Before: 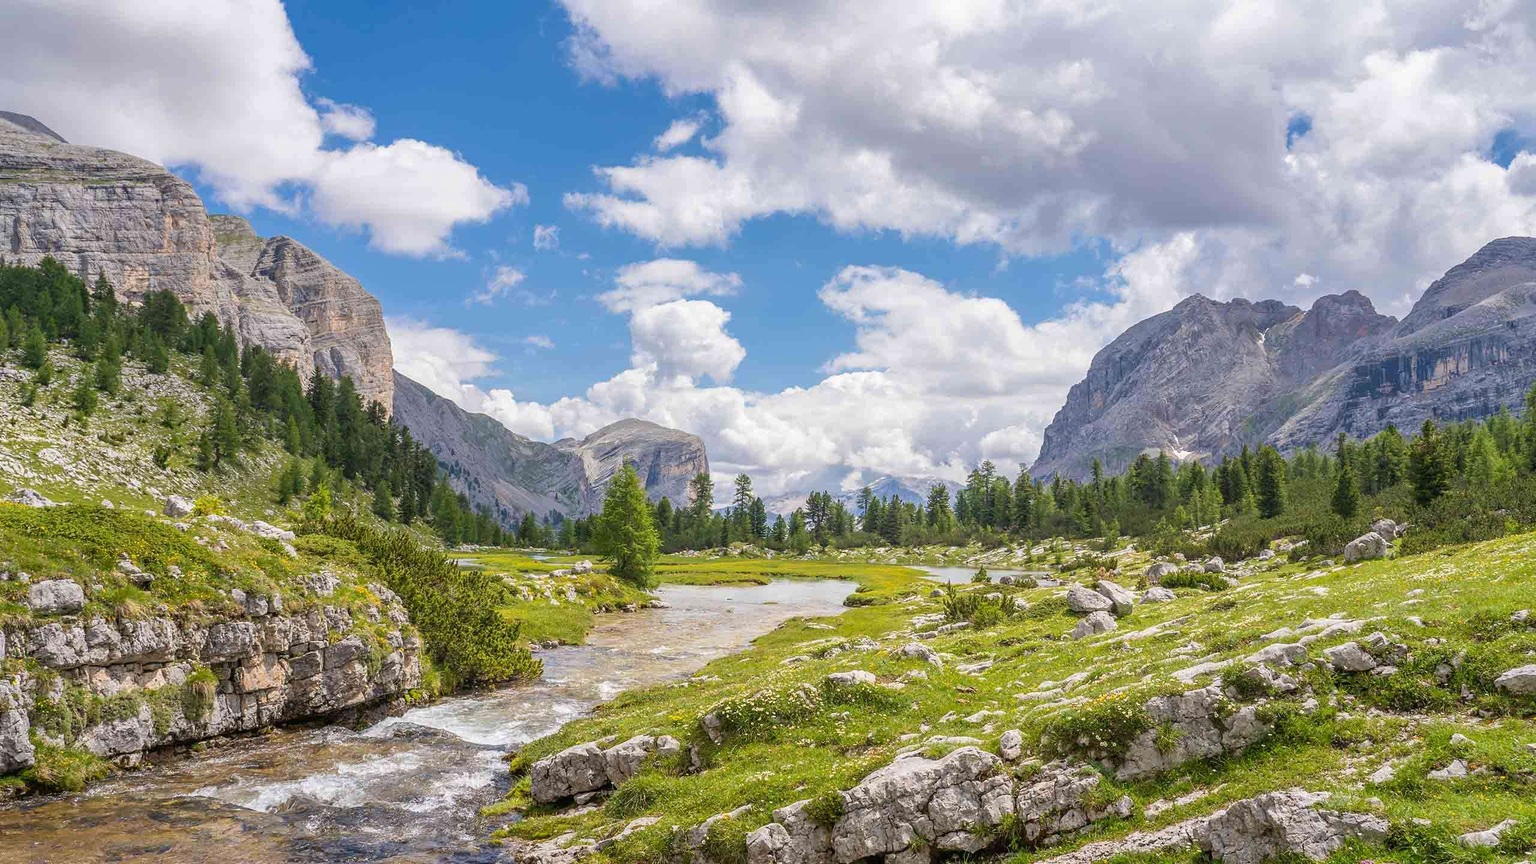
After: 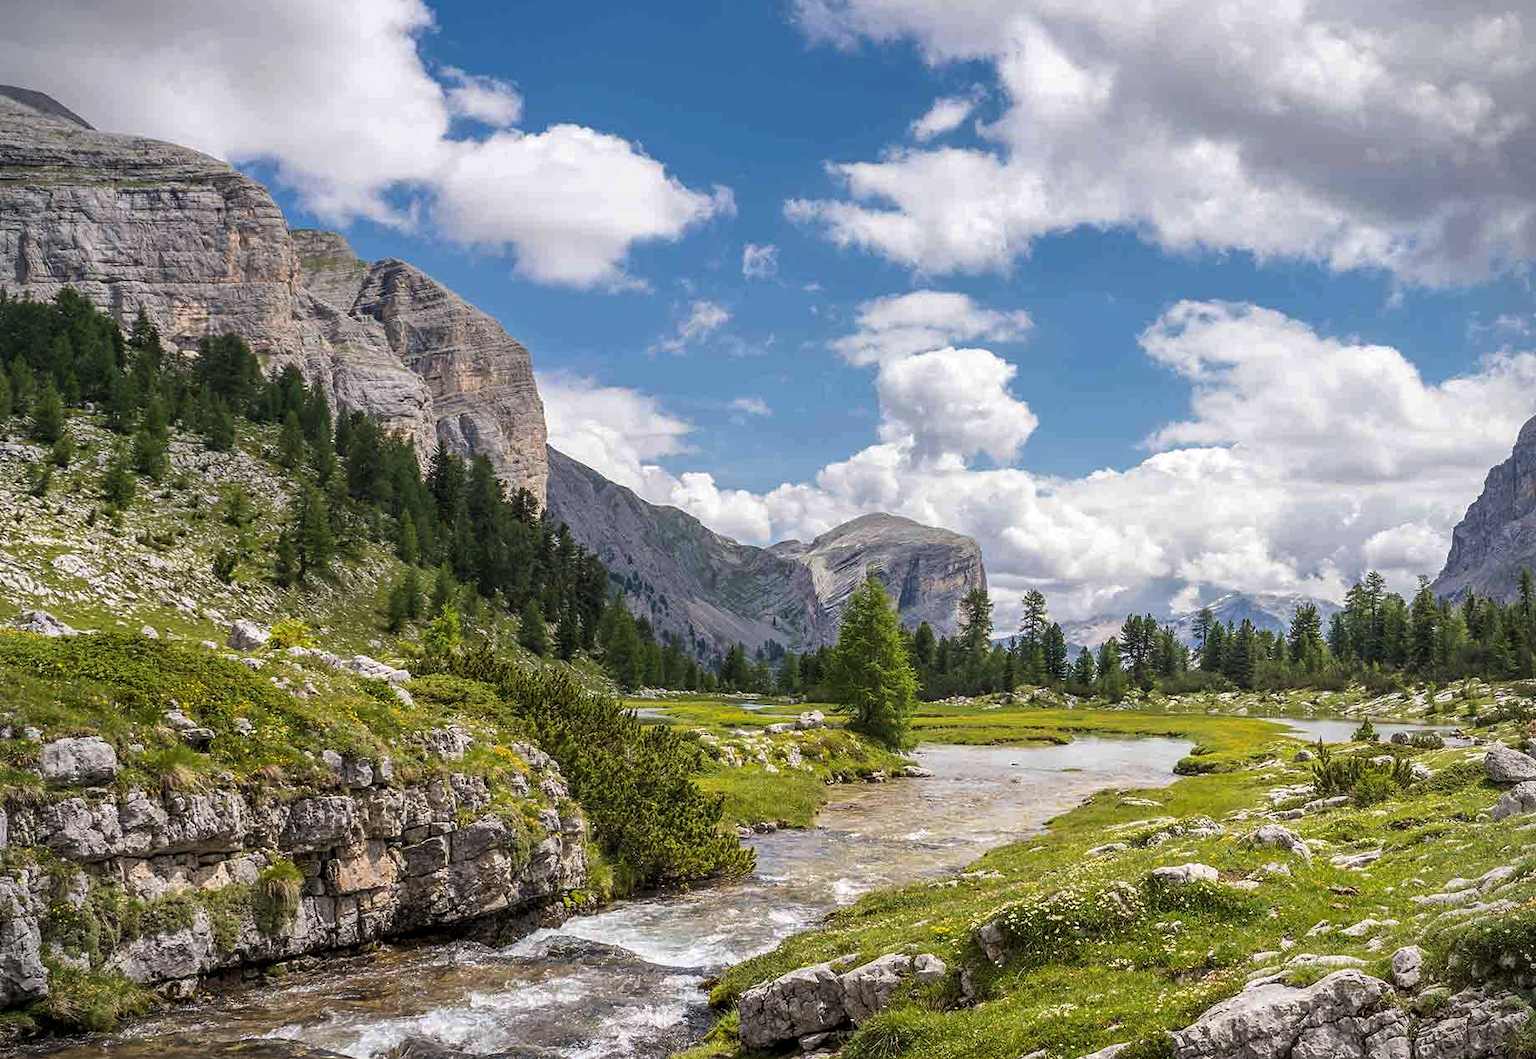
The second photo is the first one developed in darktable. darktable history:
crop: top 5.803%, right 27.864%, bottom 5.804%
levels: levels [0.029, 0.545, 0.971]
vignetting: fall-off start 92.6%, brightness -0.52, saturation -0.51, center (-0.012, 0)
